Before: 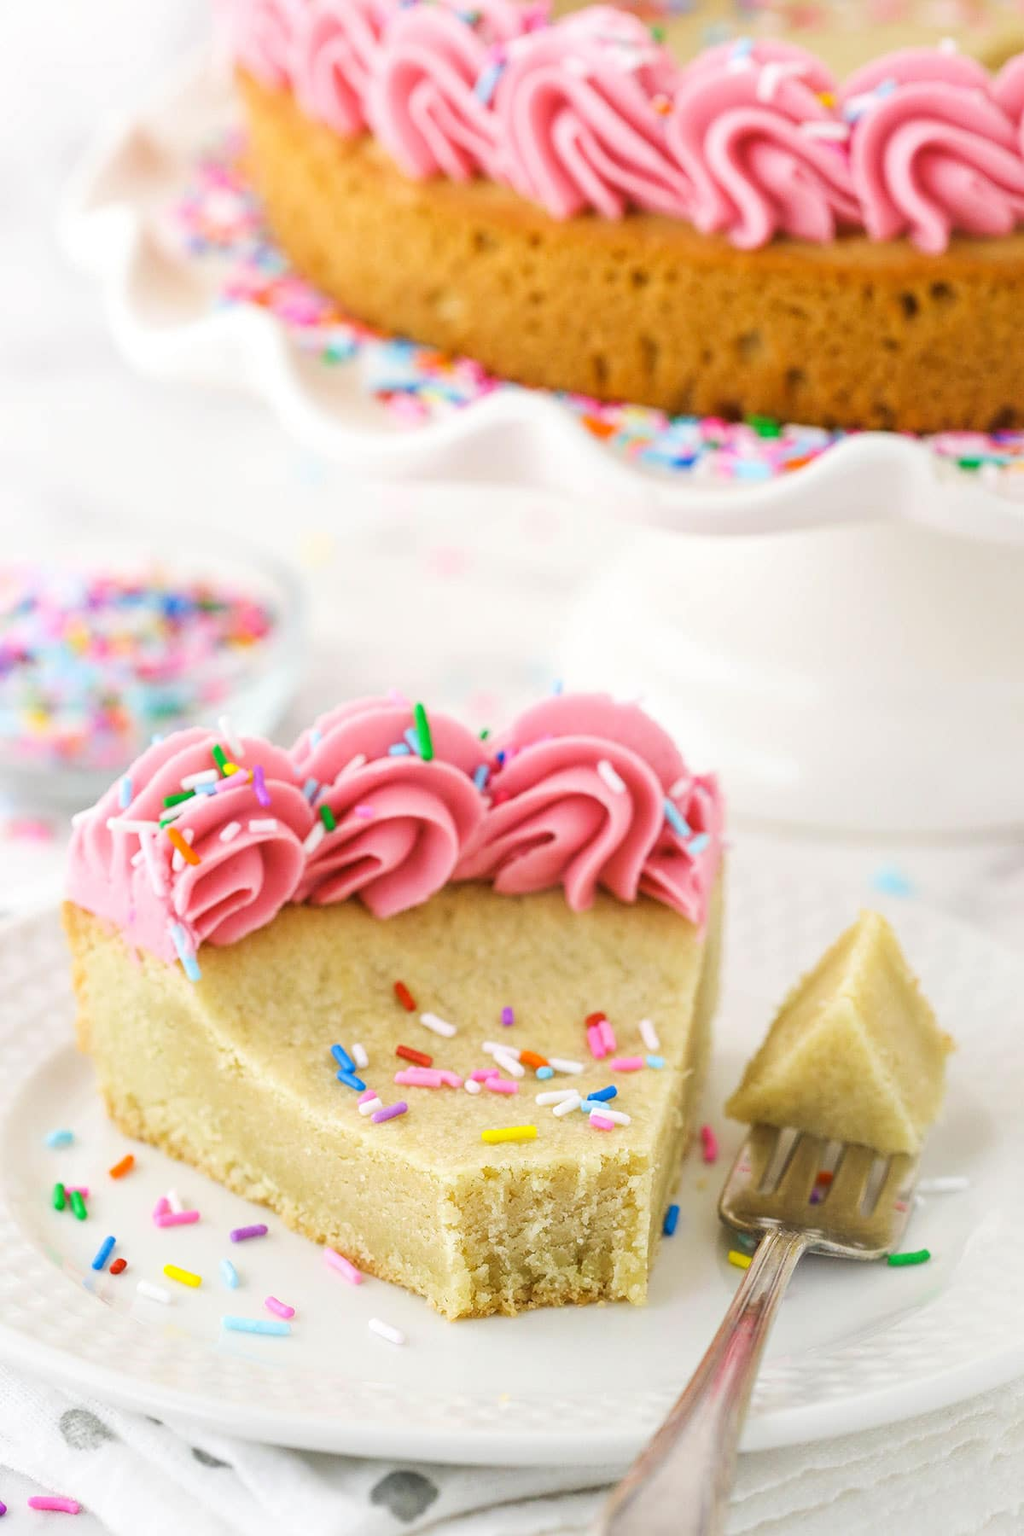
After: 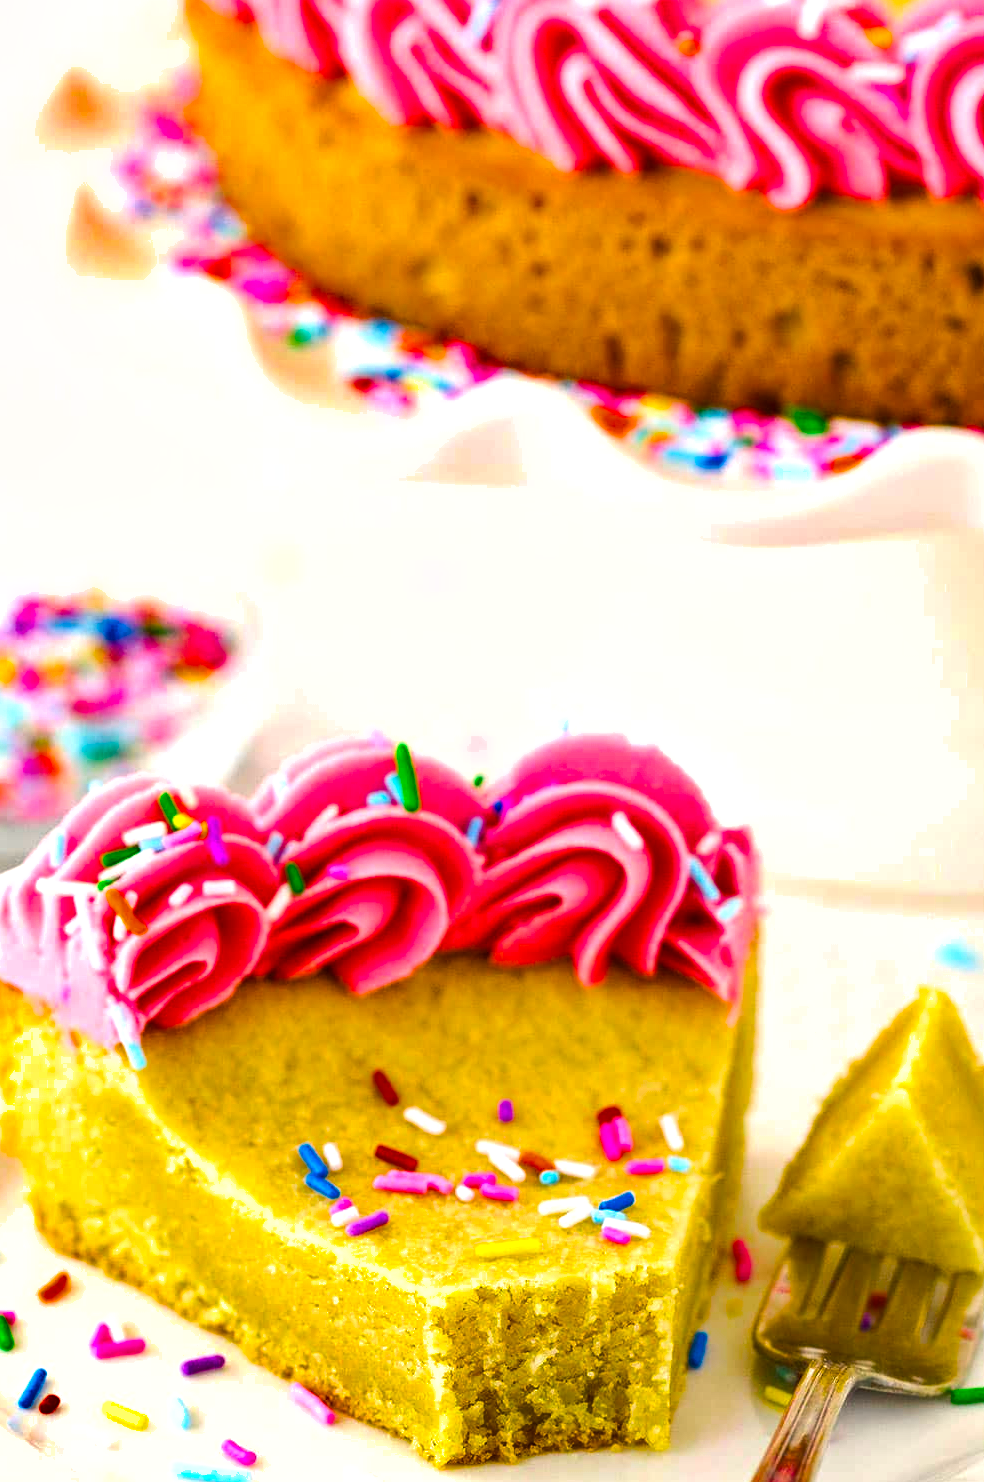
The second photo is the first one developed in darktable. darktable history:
local contrast: highlights 106%, shadows 102%, detail 119%, midtone range 0.2
color balance rgb: highlights gain › chroma 1.007%, highlights gain › hue 60.18°, perceptual saturation grading › global saturation 64.817%, perceptual saturation grading › highlights 50.994%, perceptual saturation grading › shadows 29.249%, perceptual brilliance grading › highlights 6.686%, perceptual brilliance grading › mid-tones 16.88%, perceptual brilliance grading › shadows -5.235%, contrast 4.824%
shadows and highlights: soften with gaussian
crop and rotate: left 7.431%, top 4.472%, right 10.517%, bottom 13.191%
